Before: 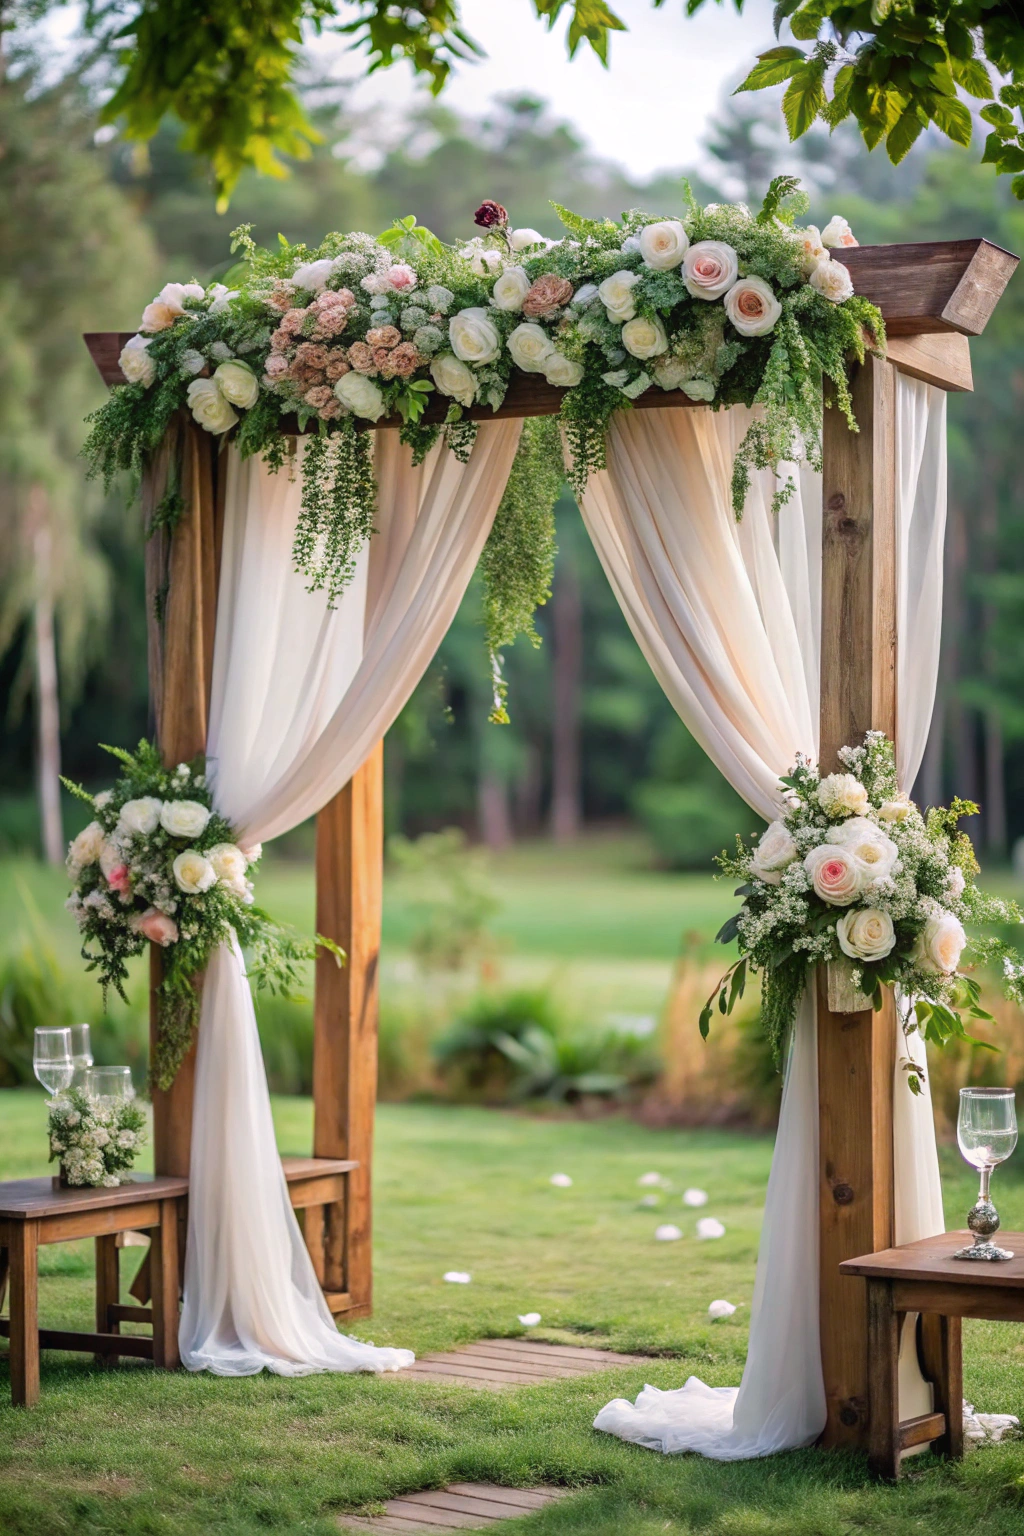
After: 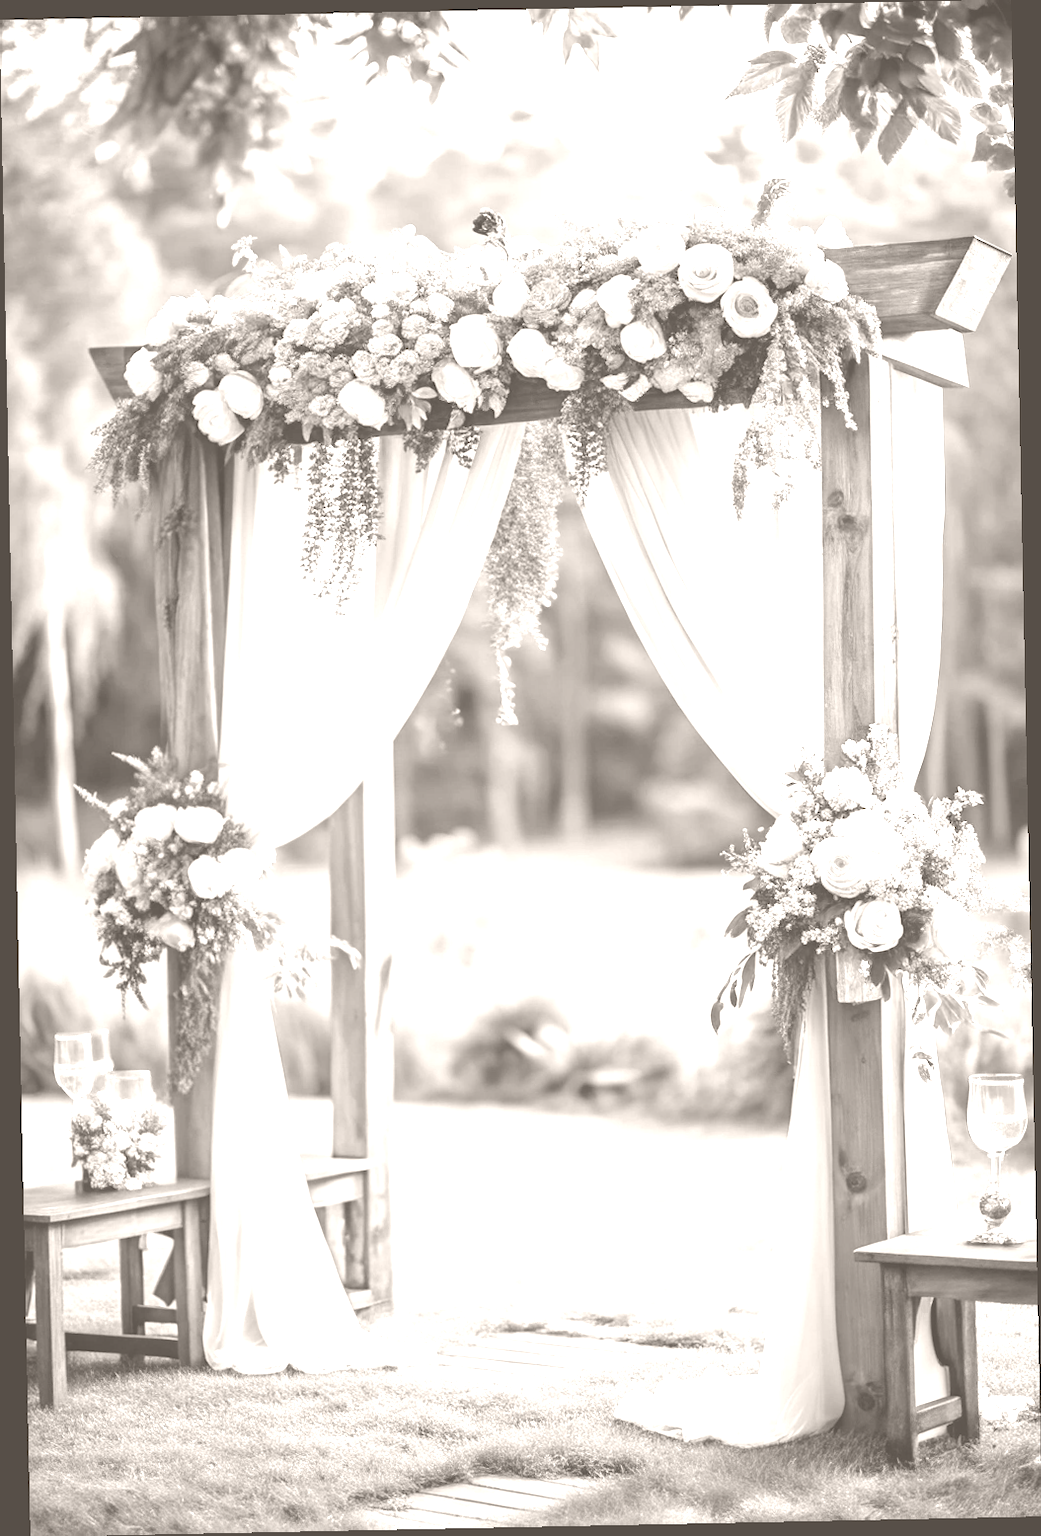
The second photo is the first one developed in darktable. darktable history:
colorize: hue 34.49°, saturation 35.33%, source mix 100%, lightness 55%, version 1
rotate and perspective: rotation -1.17°, automatic cropping off
exposure: black level correction -0.002, exposure 0.54 EV, compensate highlight preservation false
